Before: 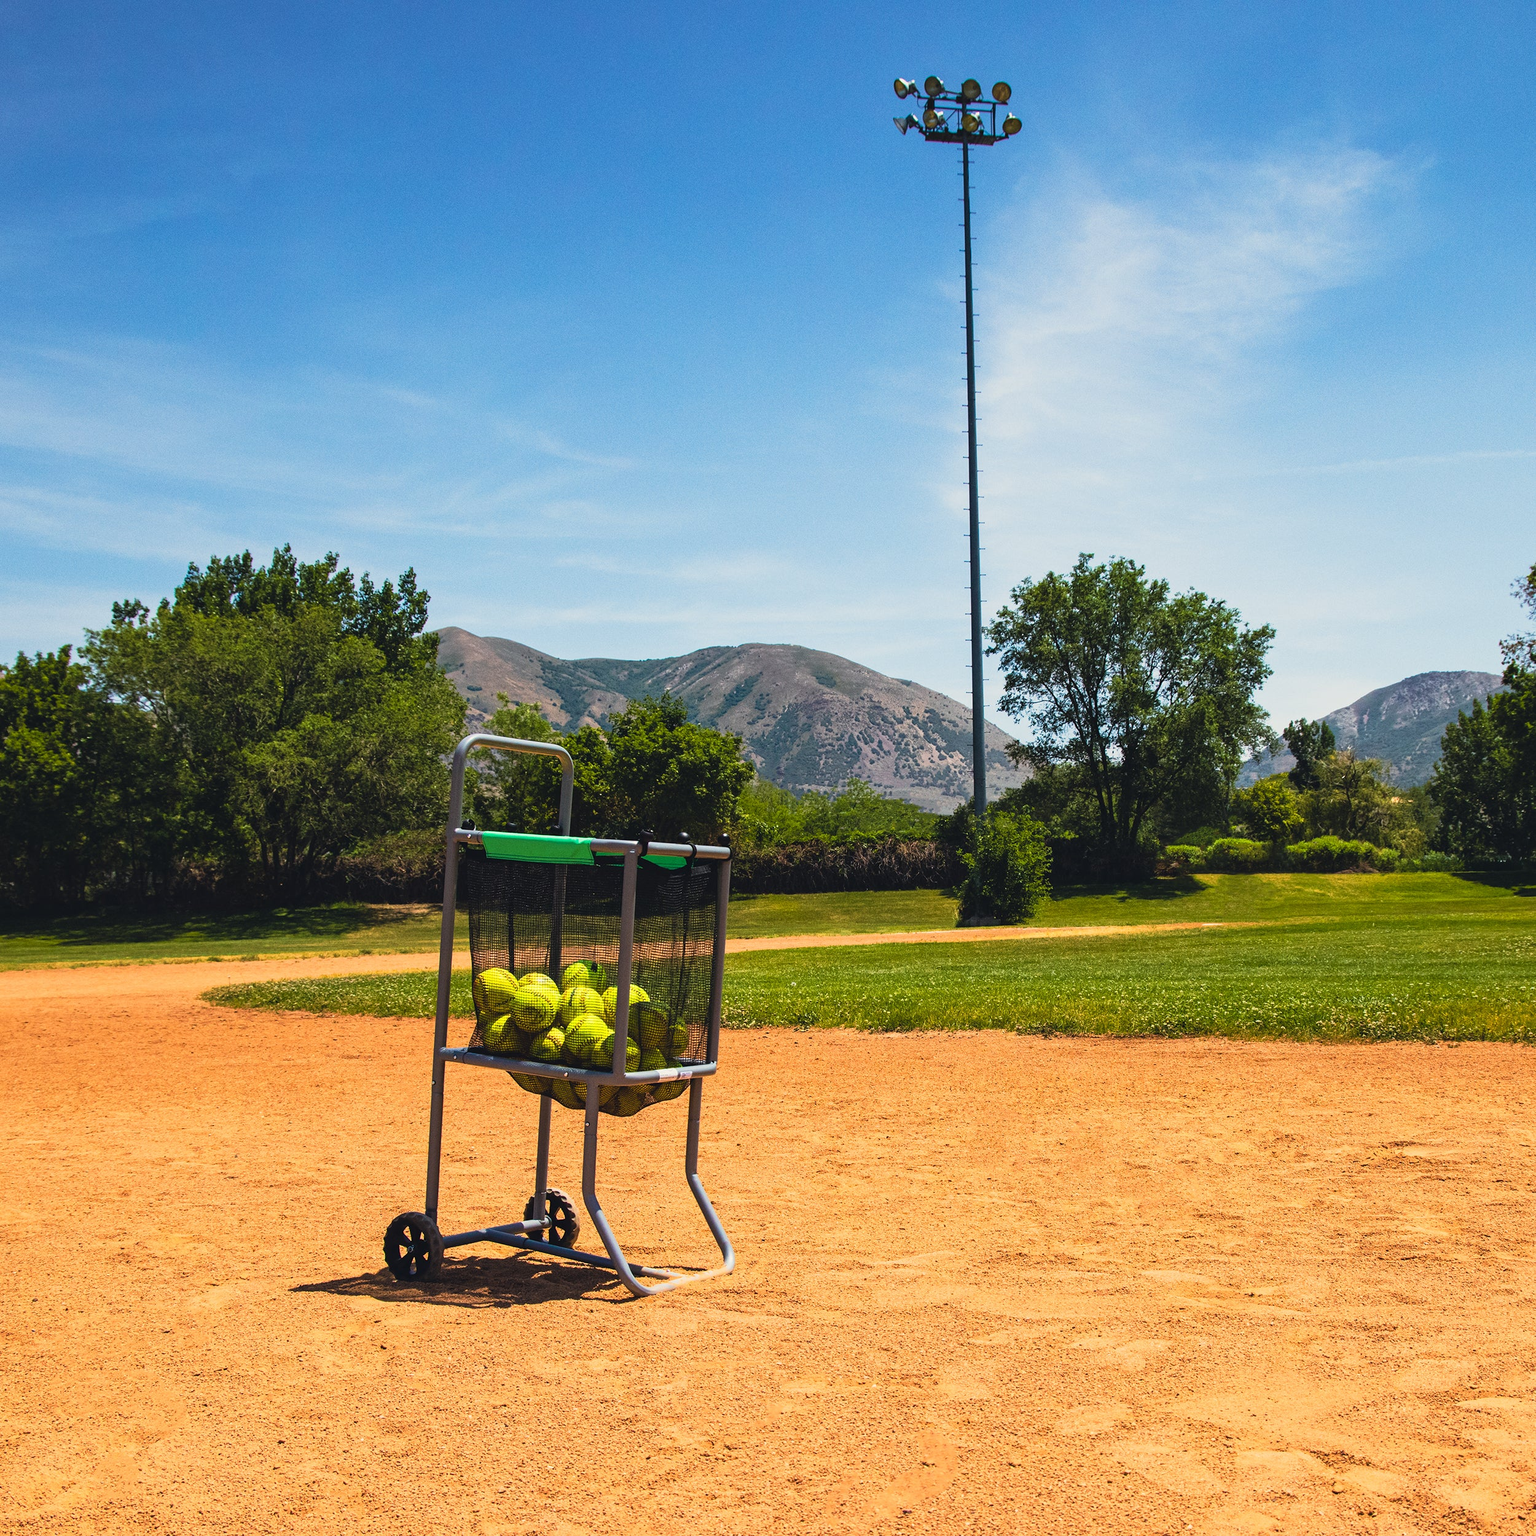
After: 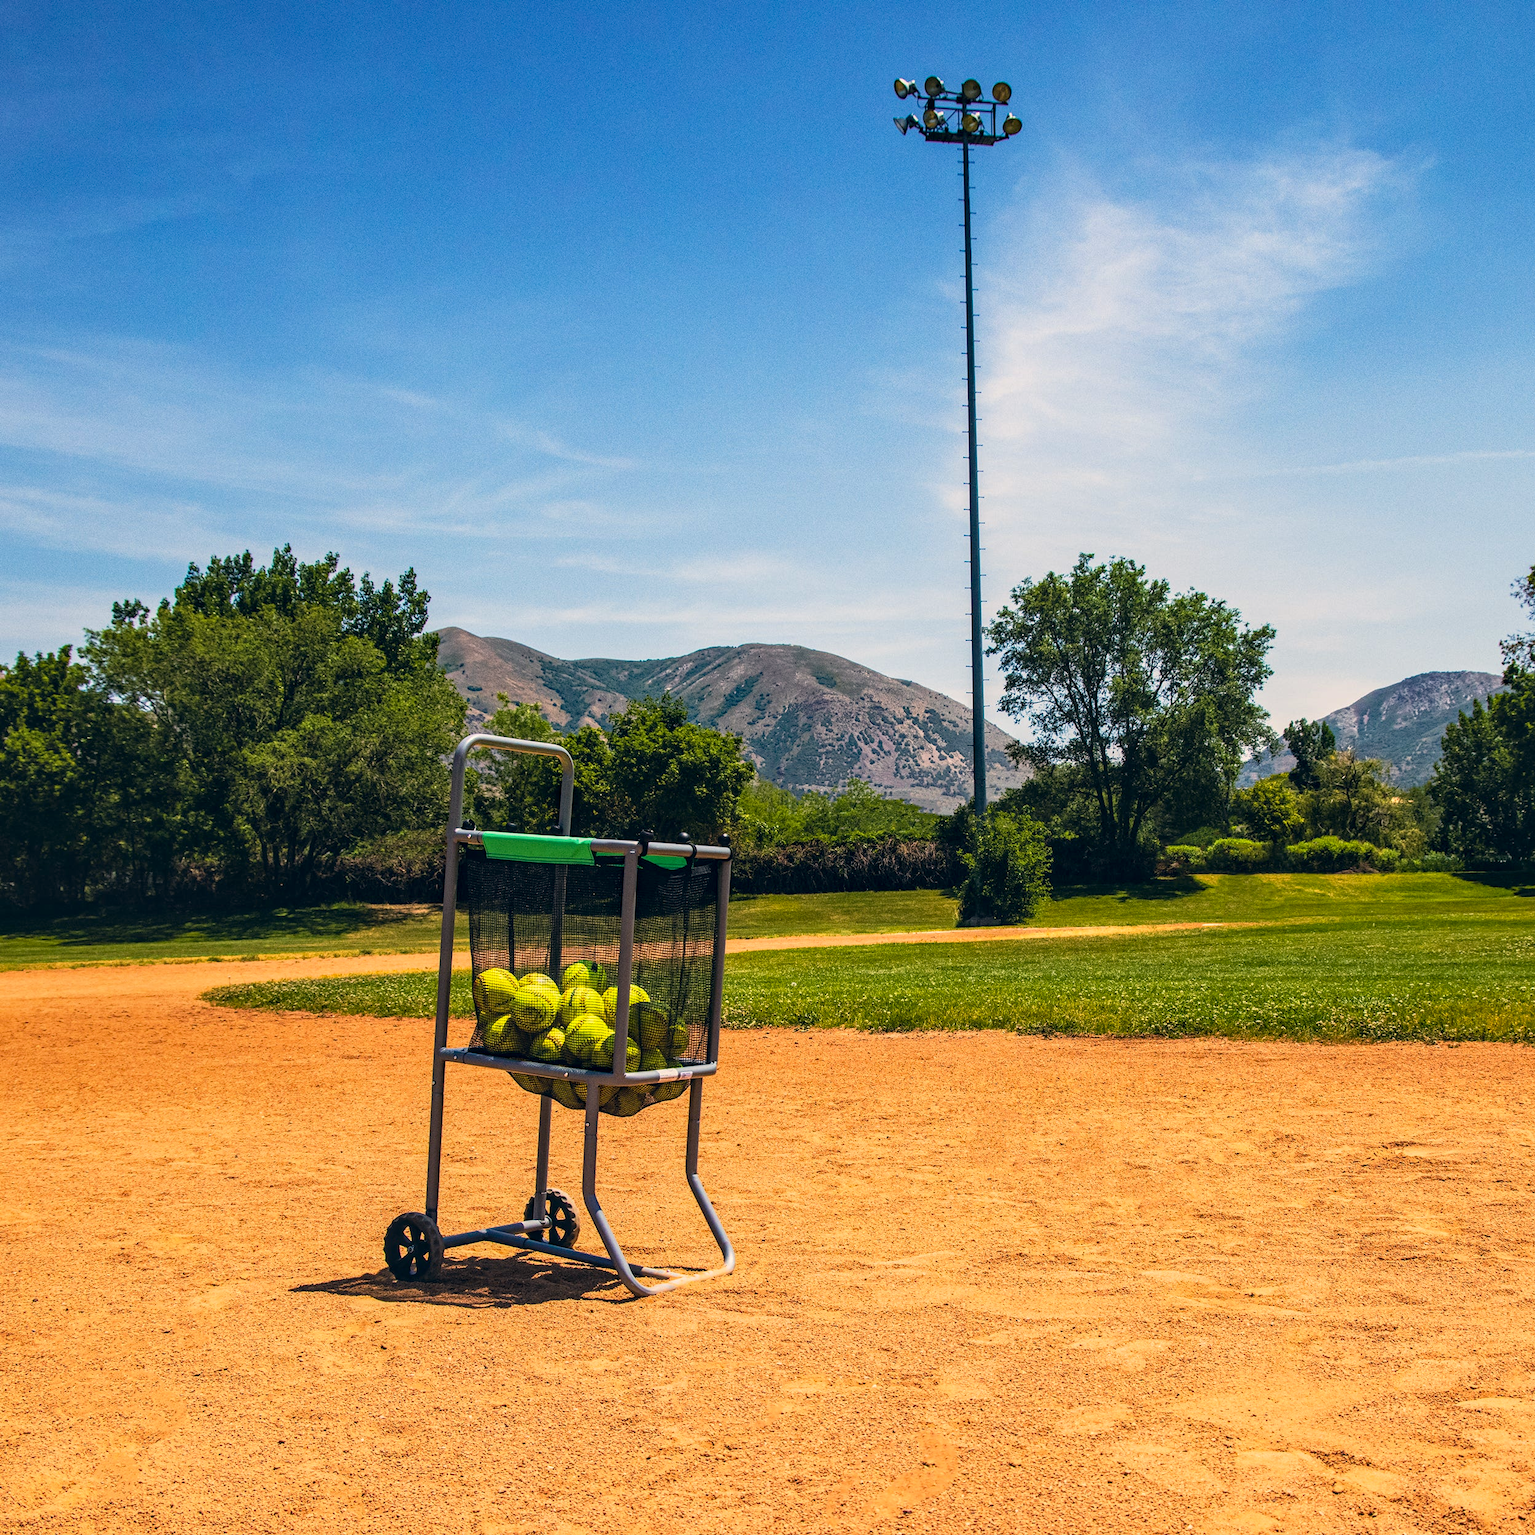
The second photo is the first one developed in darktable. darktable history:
local contrast: on, module defaults
color correction: highlights a* 5.47, highlights b* 5.31, shadows a* -4.58, shadows b* -5.07
haze removal: compatibility mode true, adaptive false
exposure: black level correction 0.002, compensate exposure bias true, compensate highlight preservation false
